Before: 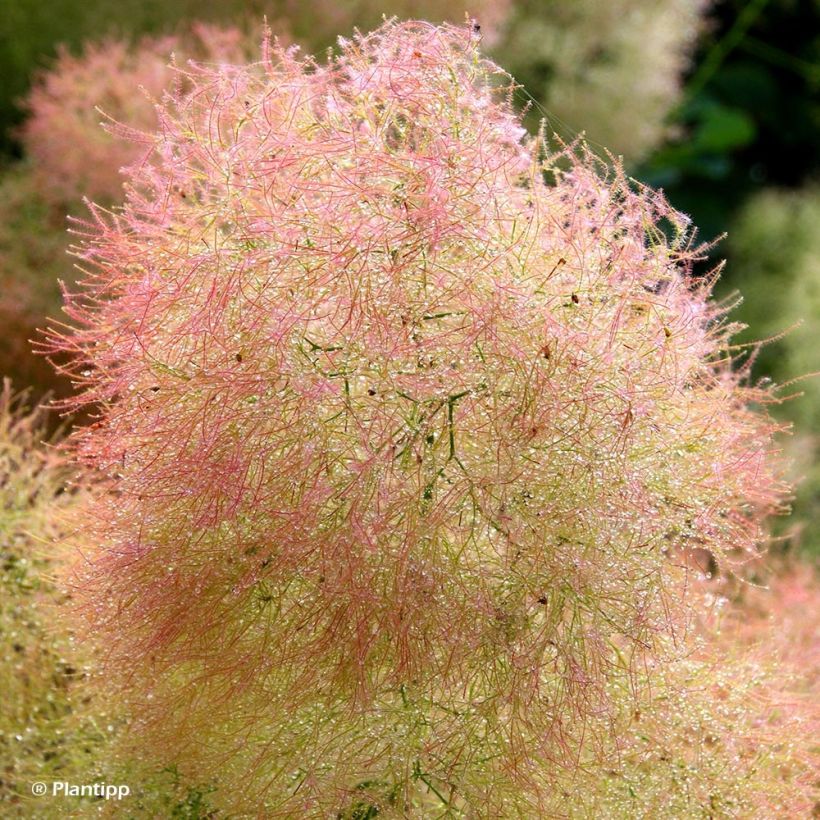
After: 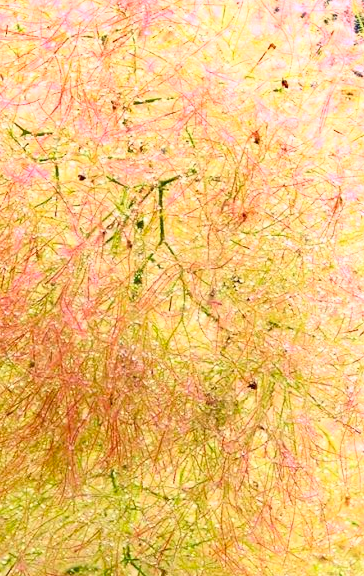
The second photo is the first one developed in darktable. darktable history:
contrast brightness saturation: contrast 0.24, brightness 0.26, saturation 0.39
crop: left 35.432%, top 26.233%, right 20.145%, bottom 3.432%
base curve: curves: ch0 [(0, 0) (0.666, 0.806) (1, 1)]
color balance: mode lift, gamma, gain (sRGB), lift [0.97, 1, 1, 1], gamma [1.03, 1, 1, 1]
local contrast: mode bilateral grid, contrast 100, coarseness 100, detail 94%, midtone range 0.2
